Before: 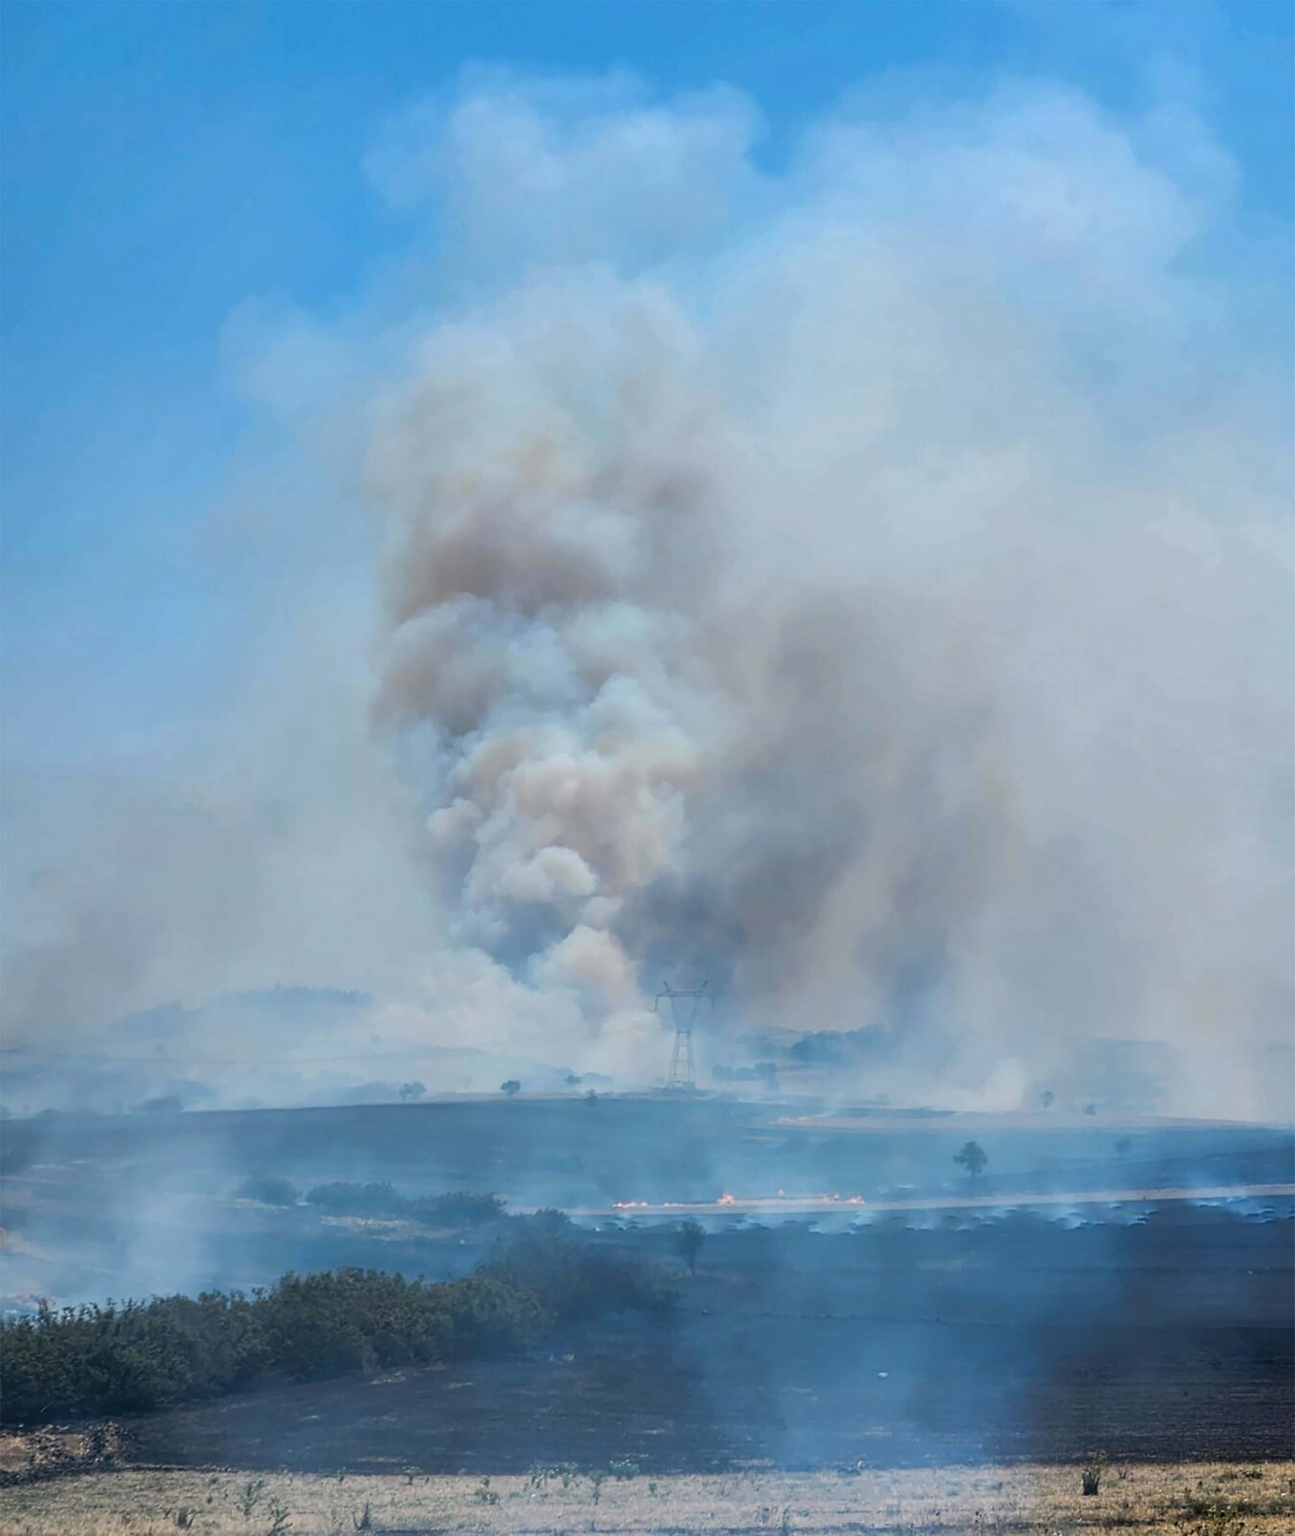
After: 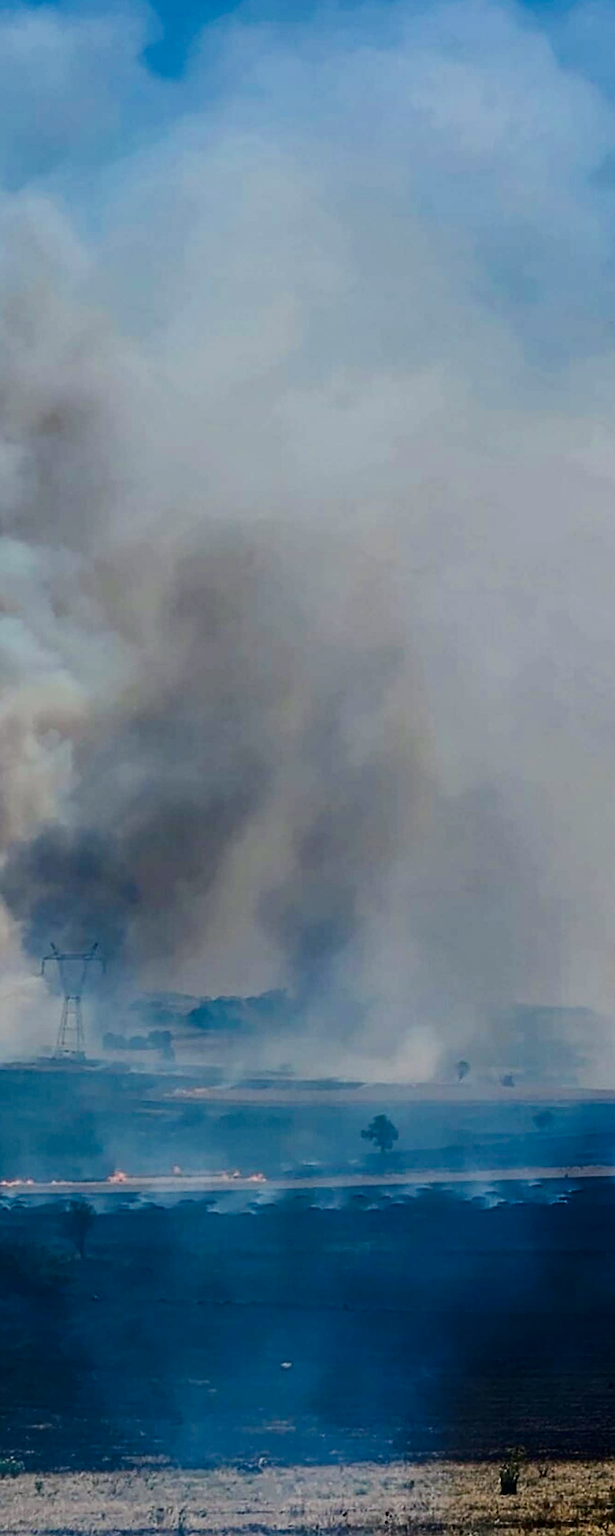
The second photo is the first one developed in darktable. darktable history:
contrast brightness saturation: contrast 0.19, brightness -0.24, saturation 0.11
sharpen: on, module defaults
local contrast: mode bilateral grid, contrast 100, coarseness 100, detail 91%, midtone range 0.2
filmic rgb: black relative exposure -7.65 EV, white relative exposure 4.56 EV, hardness 3.61, contrast 1.05
crop: left 47.628%, top 6.643%, right 7.874%
haze removal: strength 0.29, distance 0.25, compatibility mode true, adaptive false
